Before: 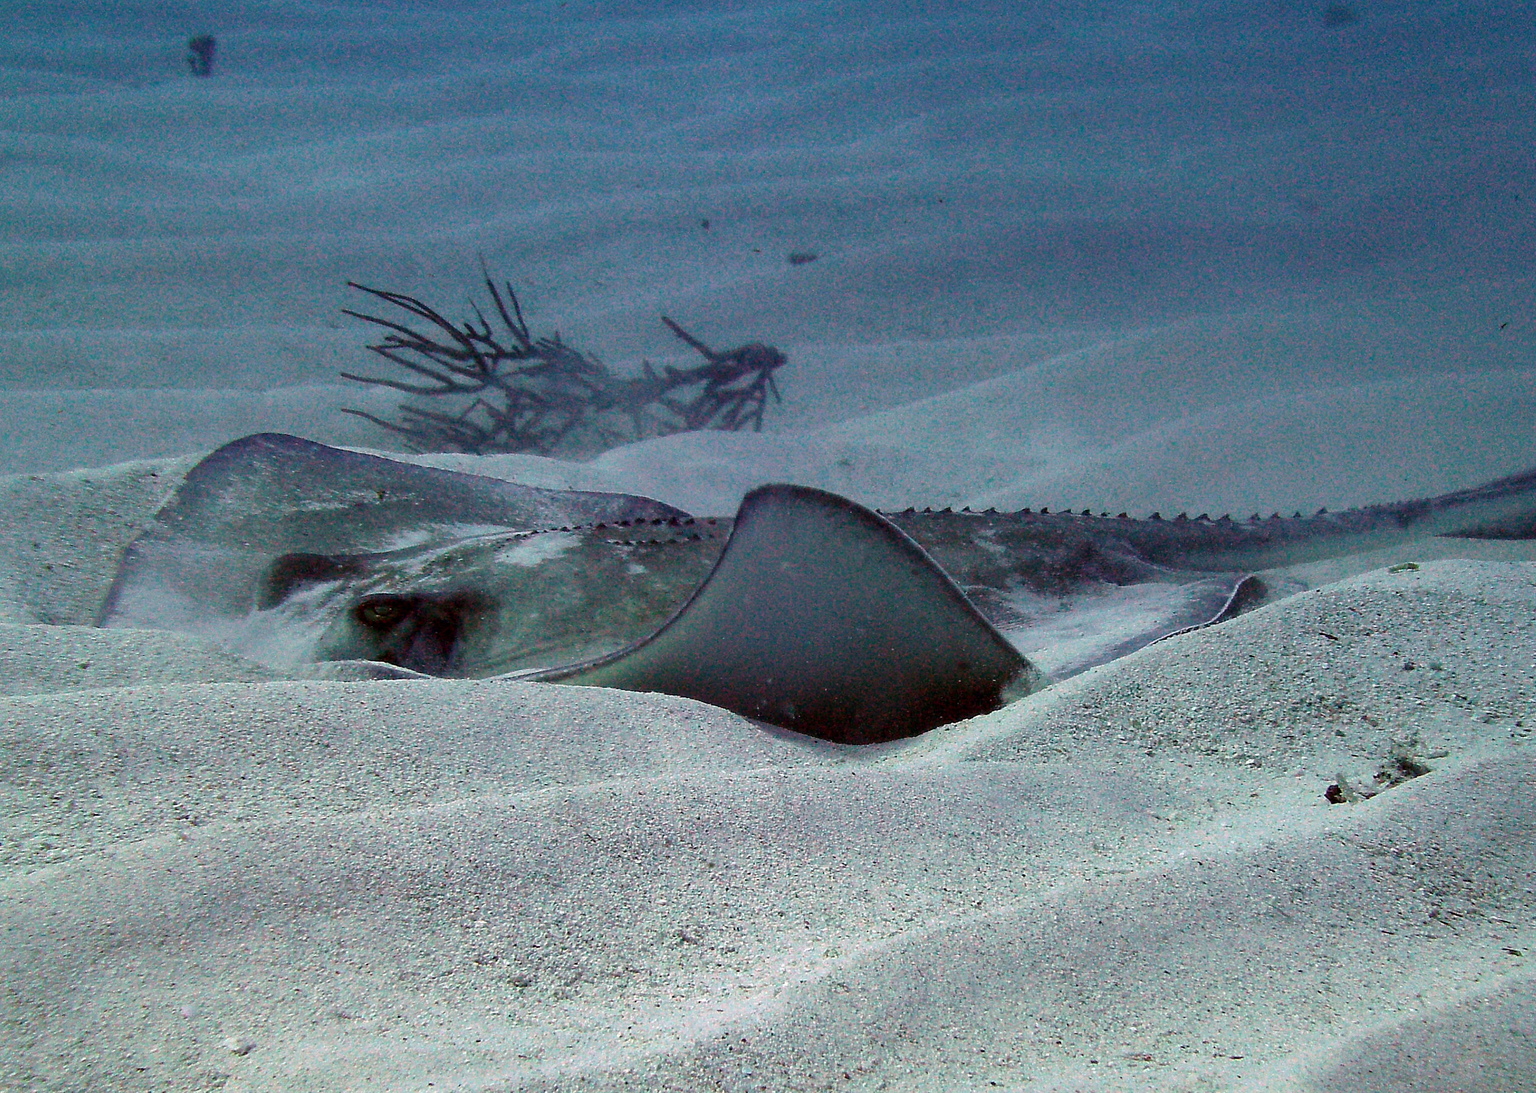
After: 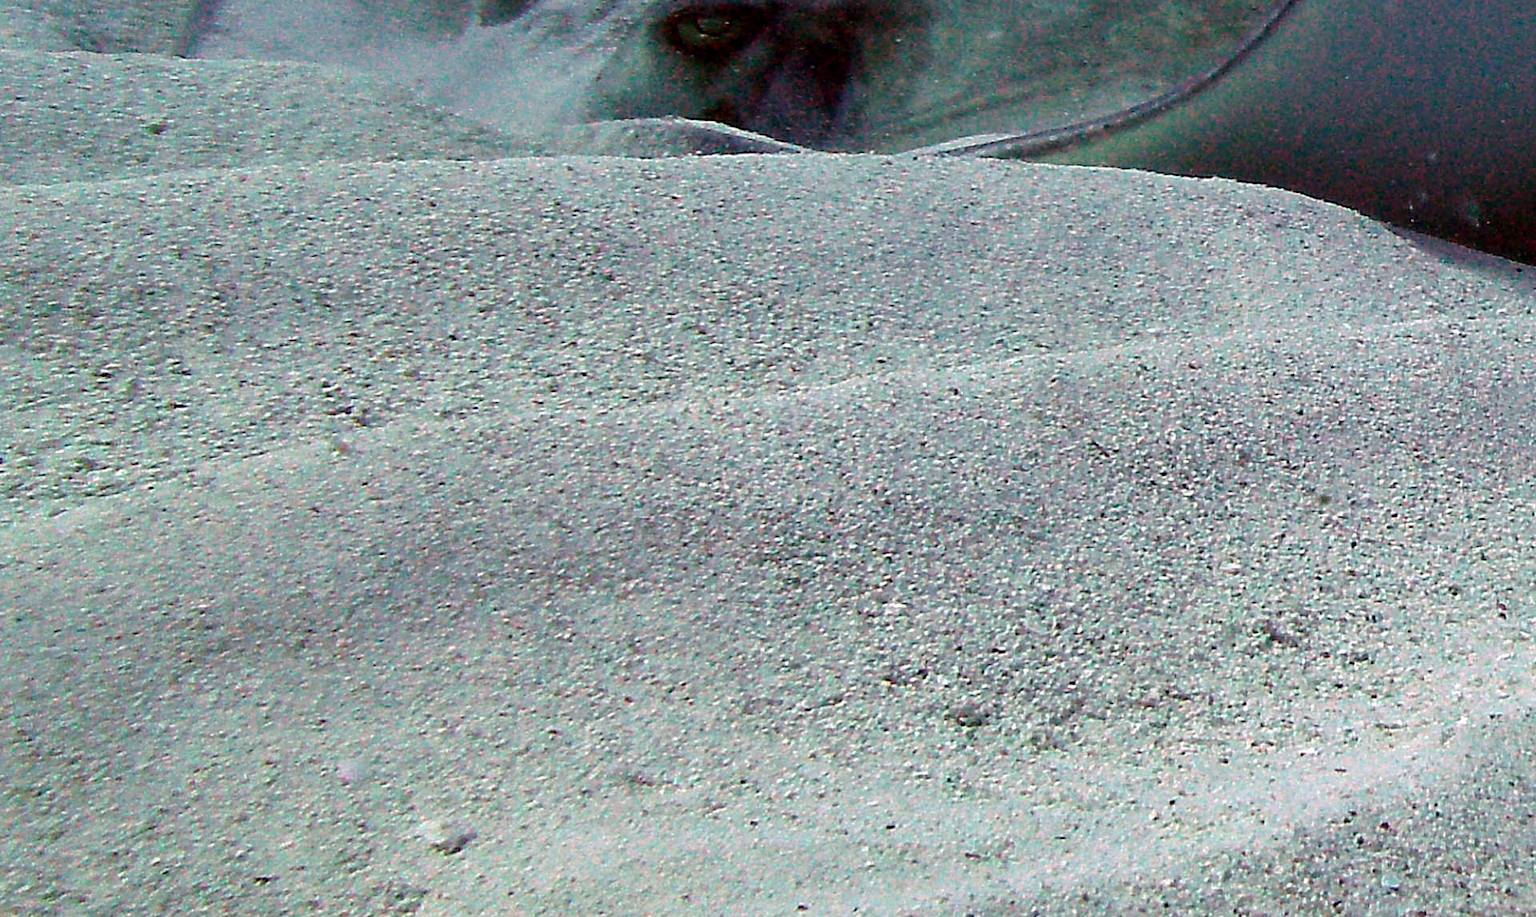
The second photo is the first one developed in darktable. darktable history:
crop and rotate: top 54.647%, right 46.258%, bottom 0.225%
